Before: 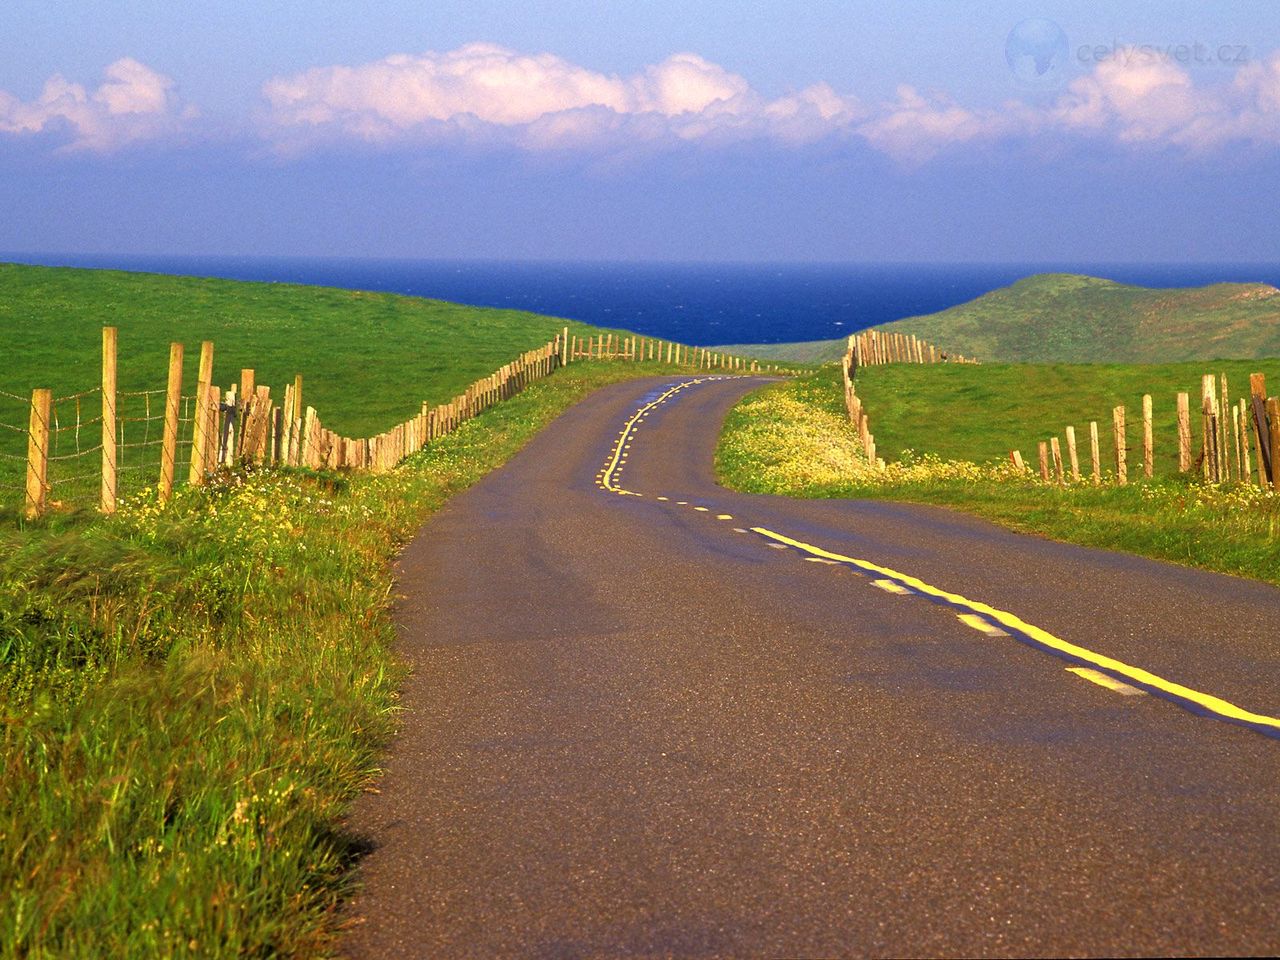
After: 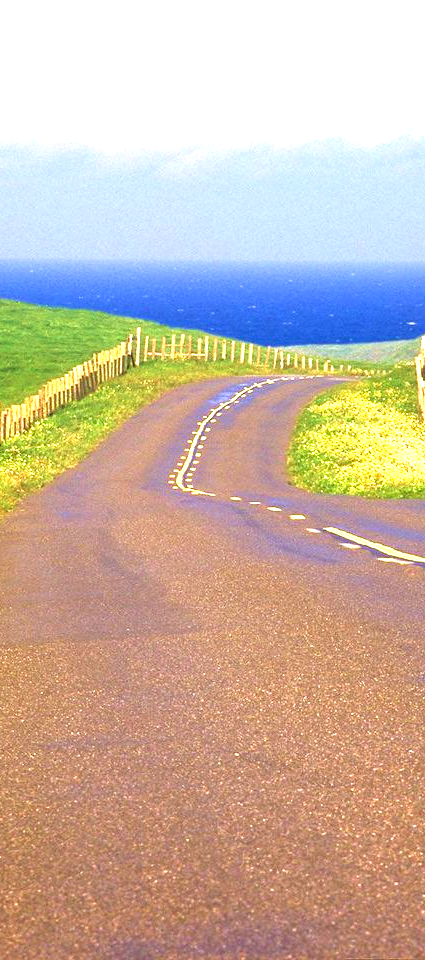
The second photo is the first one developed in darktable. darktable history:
velvia: on, module defaults
tone equalizer: on, module defaults
exposure: black level correction 0, exposure 1.379 EV, compensate exposure bias true, compensate highlight preservation false
white balance: red 0.976, blue 1.04
crop: left 33.36%, right 33.36%
